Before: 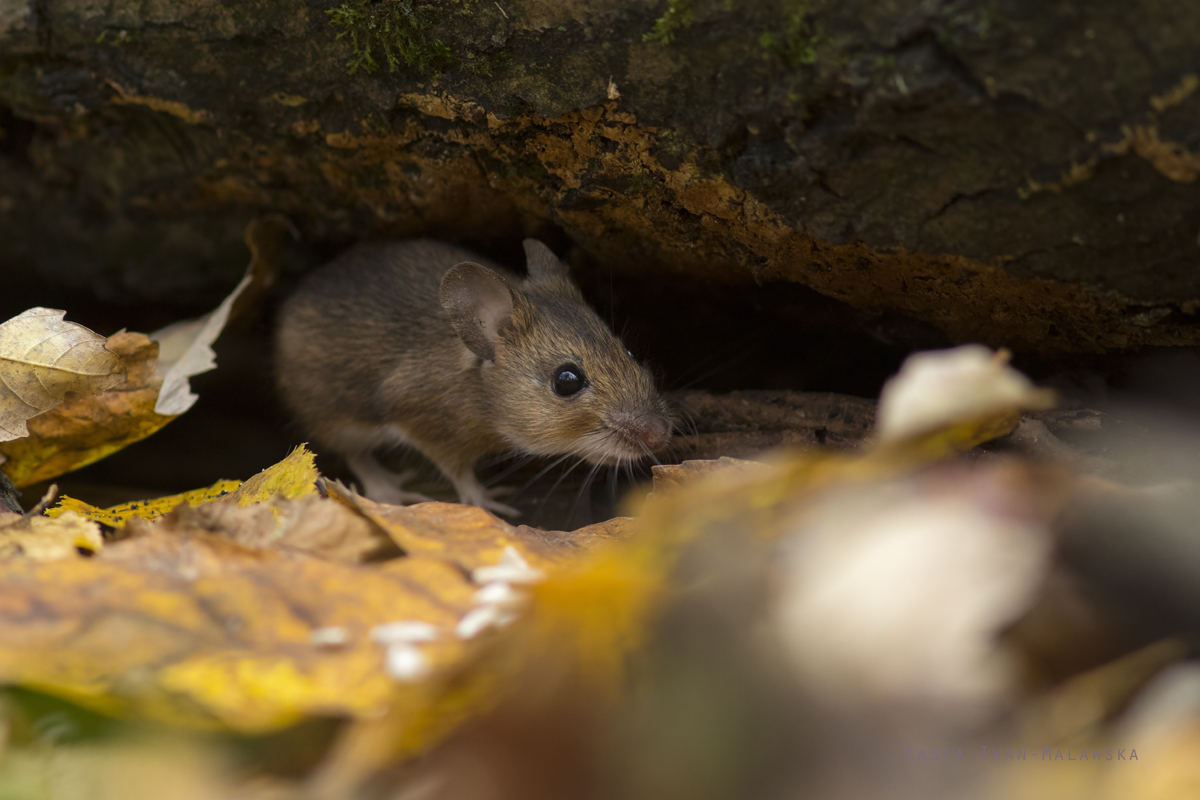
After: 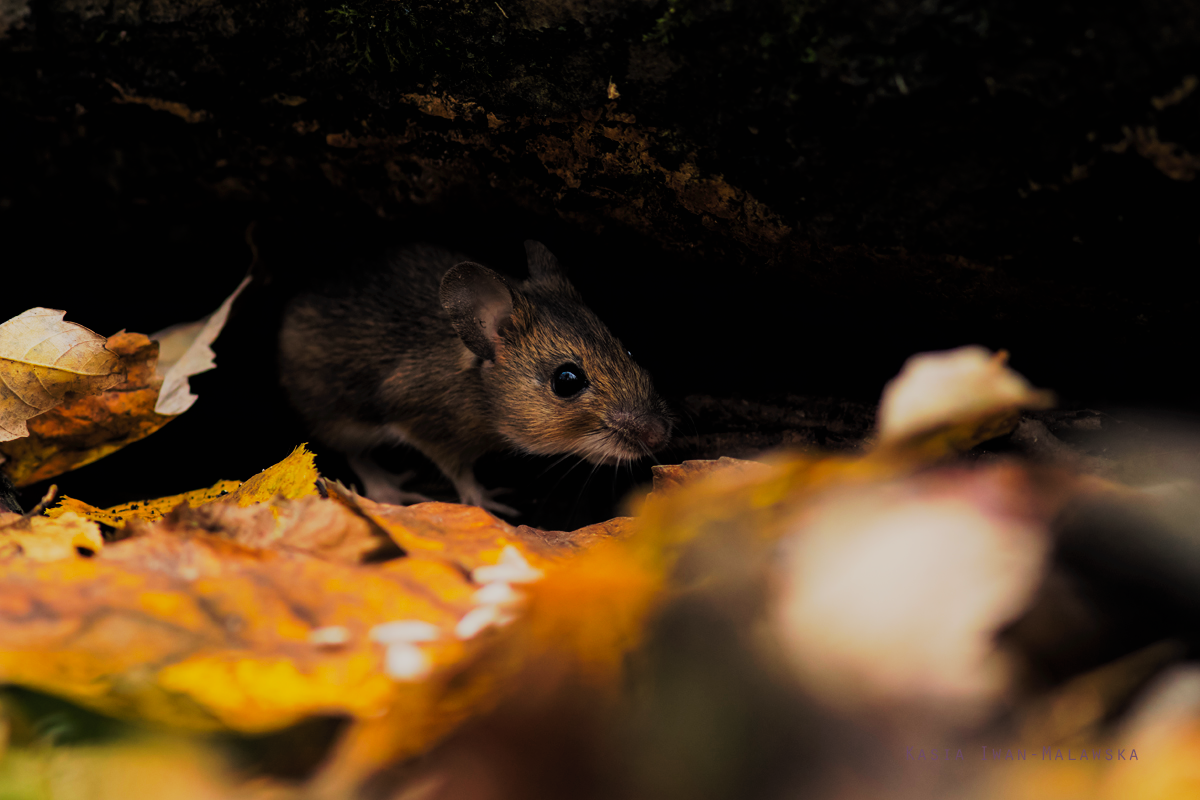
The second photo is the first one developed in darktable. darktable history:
filmic rgb: black relative exposure -4.14 EV, white relative exposure 5.1 EV, hardness 2.11, contrast 1.165
tone curve: curves: ch0 [(0, 0) (0.003, 0.006) (0.011, 0.011) (0.025, 0.02) (0.044, 0.032) (0.069, 0.035) (0.1, 0.046) (0.136, 0.063) (0.177, 0.089) (0.224, 0.12) (0.277, 0.16) (0.335, 0.206) (0.399, 0.268) (0.468, 0.359) (0.543, 0.466) (0.623, 0.582) (0.709, 0.722) (0.801, 0.808) (0.898, 0.886) (1, 1)], preserve colors none
color balance rgb: shadows lift › hue 87.51°, highlights gain › chroma 1.62%, highlights gain › hue 55.1°, global offset › chroma 0.06%, global offset › hue 253.66°, linear chroma grading › global chroma 0.5%
